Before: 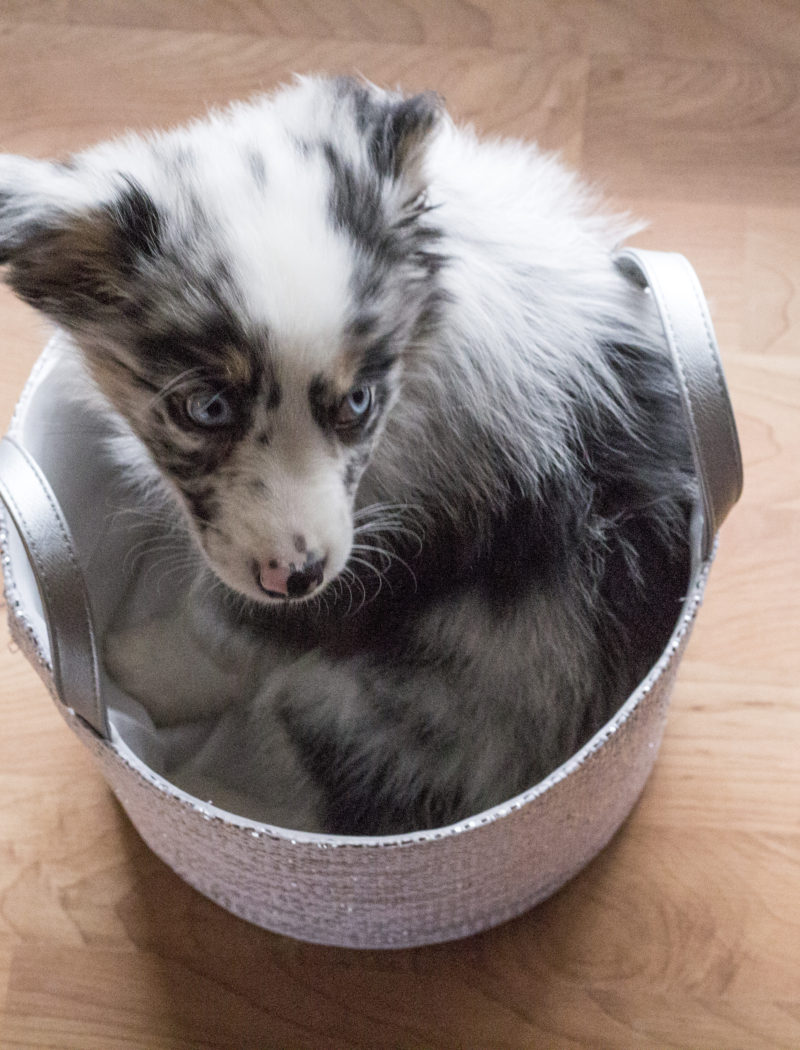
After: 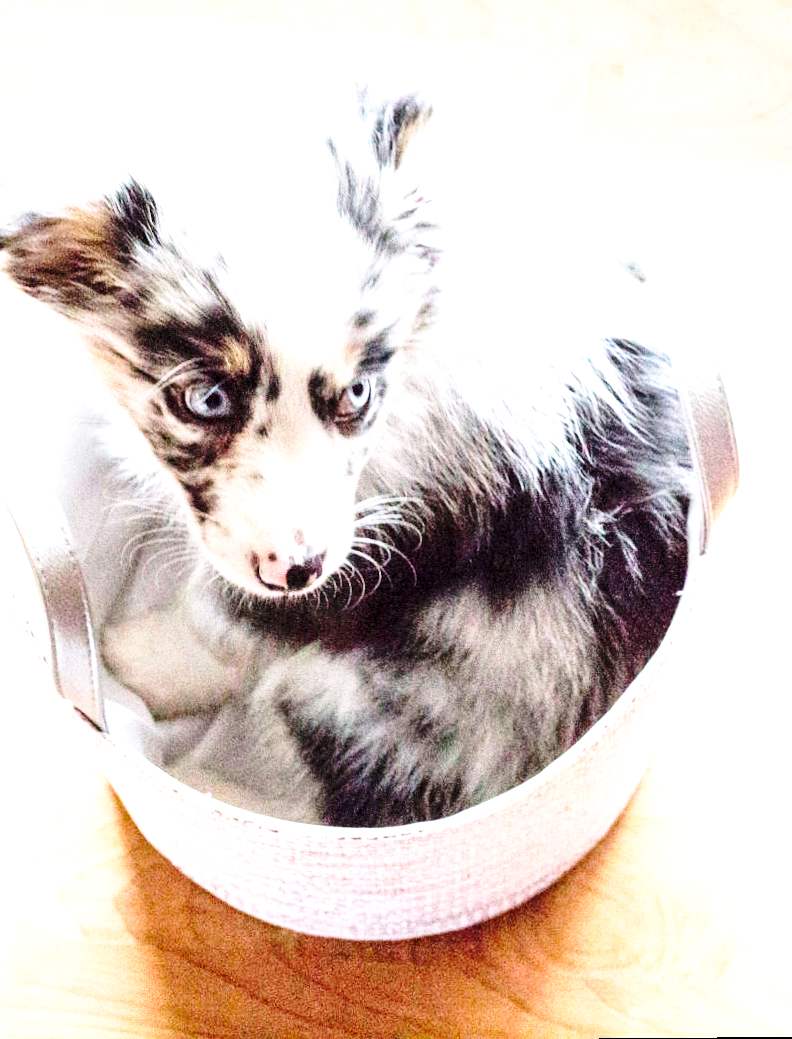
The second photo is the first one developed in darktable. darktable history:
exposure: black level correction 0.001, exposure 1.719 EV, compensate exposure bias true, compensate highlight preservation false
color balance rgb: perceptual saturation grading › global saturation 10%, global vibrance 10%
base curve: curves: ch0 [(0, 0) (0.036, 0.037) (0.121, 0.228) (0.46, 0.76) (0.859, 0.983) (1, 1)], preserve colors none
tone equalizer: -8 EV -0.417 EV, -7 EV -0.389 EV, -6 EV -0.333 EV, -5 EV -0.222 EV, -3 EV 0.222 EV, -2 EV 0.333 EV, -1 EV 0.389 EV, +0 EV 0.417 EV, edges refinement/feathering 500, mask exposure compensation -1.57 EV, preserve details no
rotate and perspective: rotation 0.174°, lens shift (vertical) 0.013, lens shift (horizontal) 0.019, shear 0.001, automatic cropping original format, crop left 0.007, crop right 0.991, crop top 0.016, crop bottom 0.997
